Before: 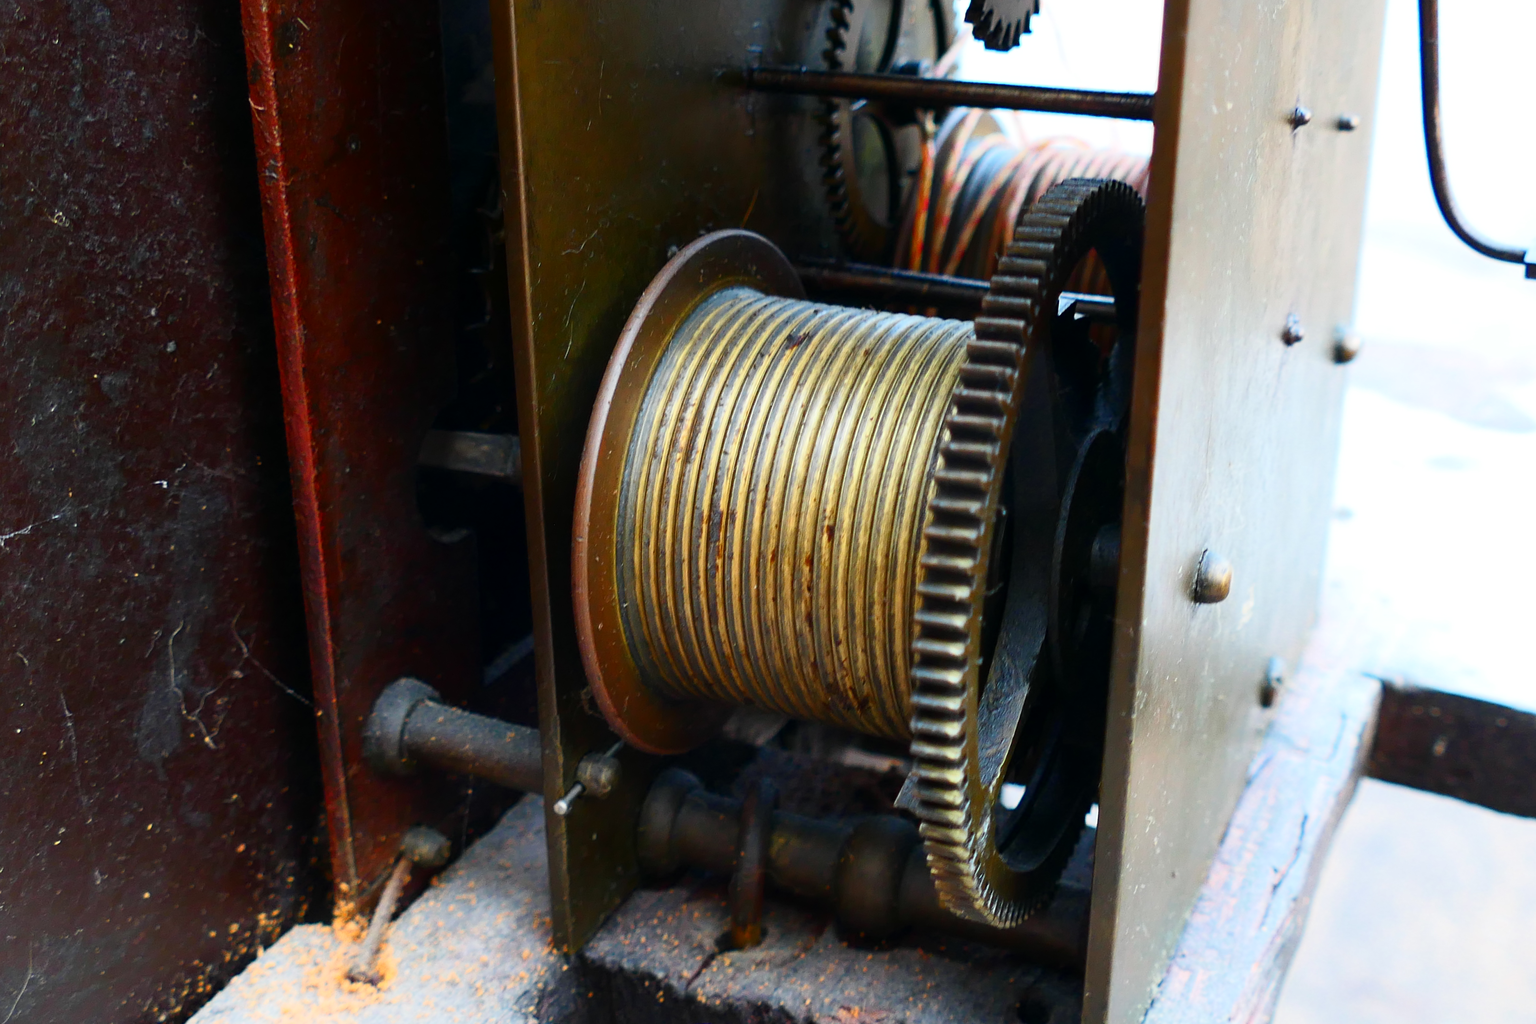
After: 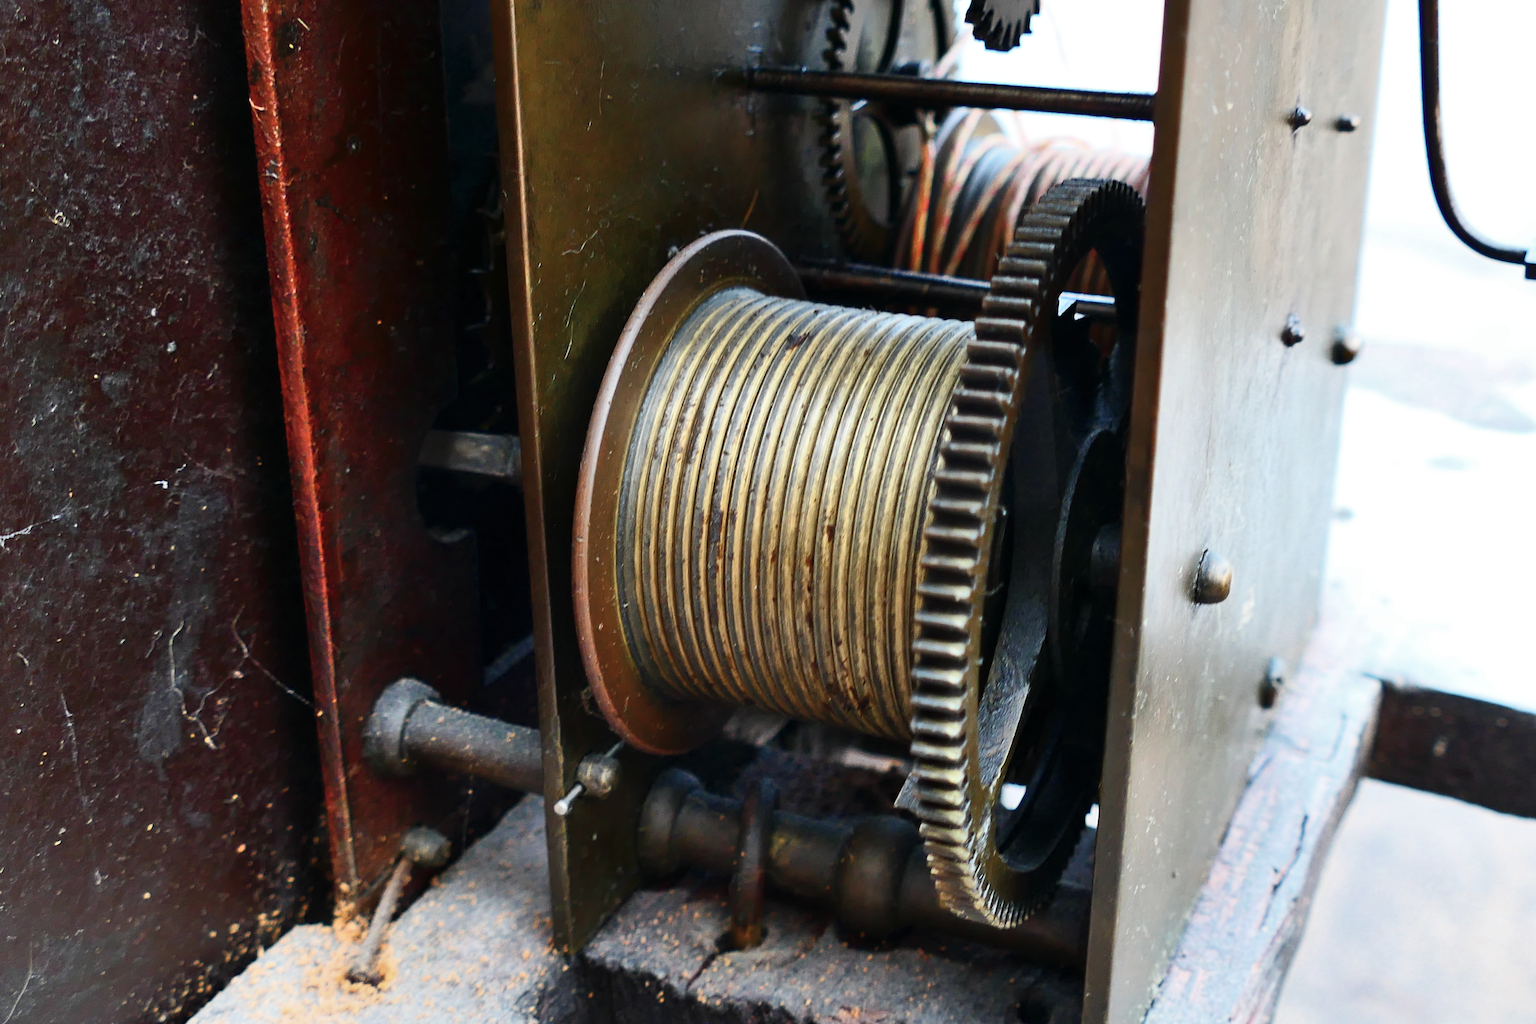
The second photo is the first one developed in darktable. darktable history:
shadows and highlights: low approximation 0.01, soften with gaussian
contrast brightness saturation: contrast 0.097, saturation -0.3
